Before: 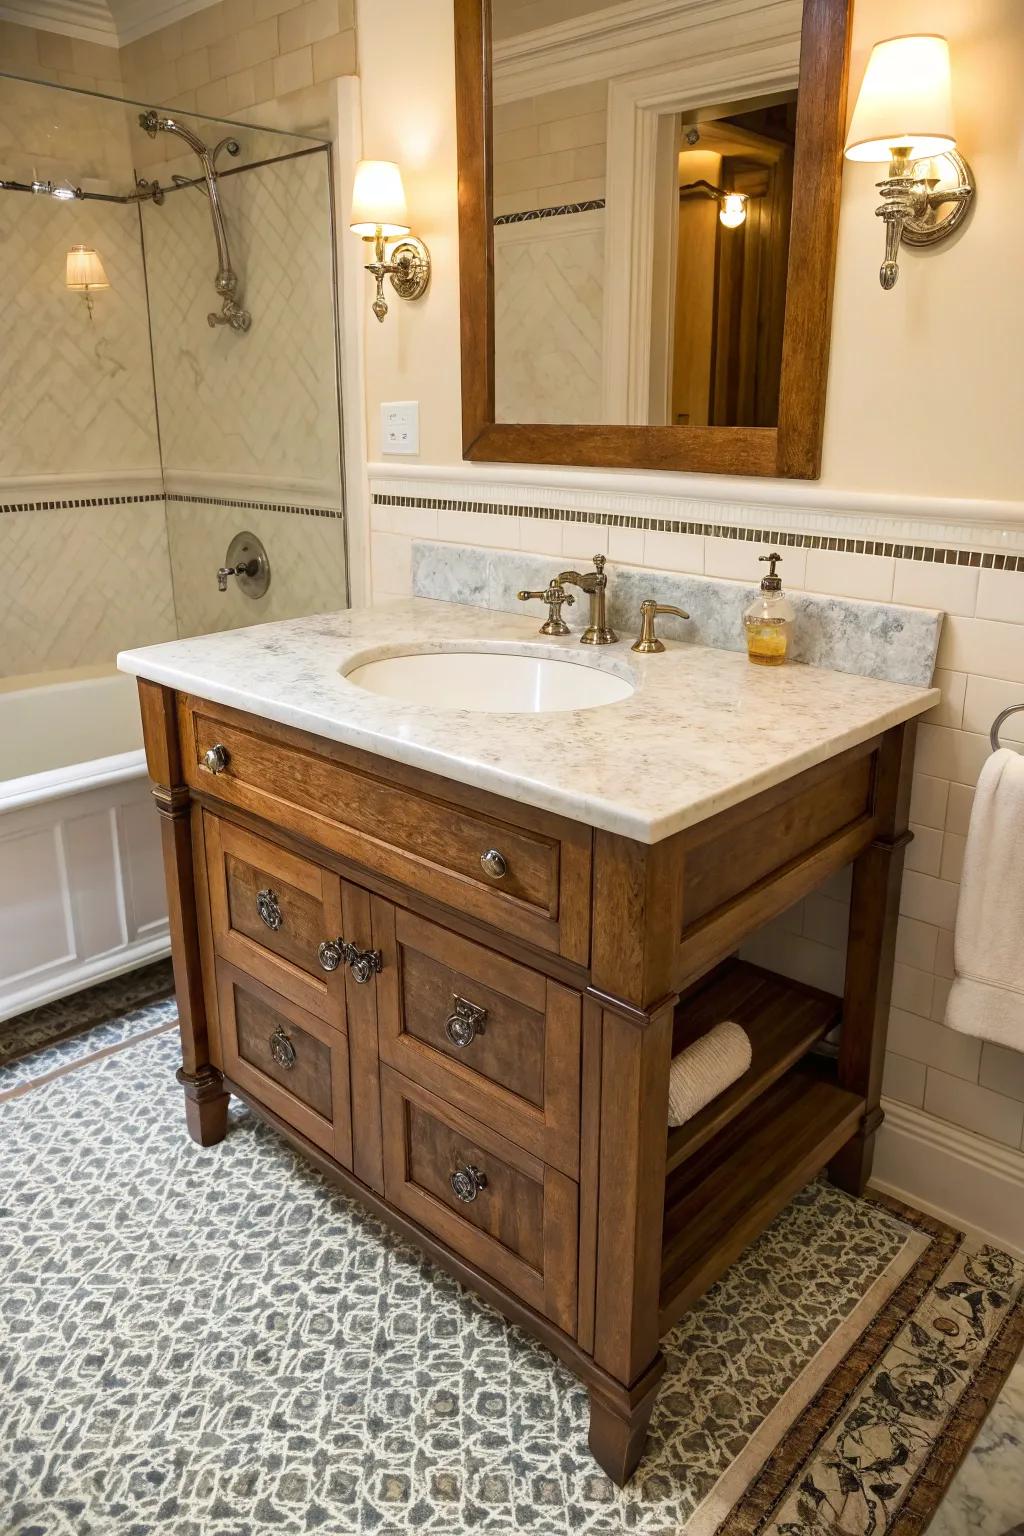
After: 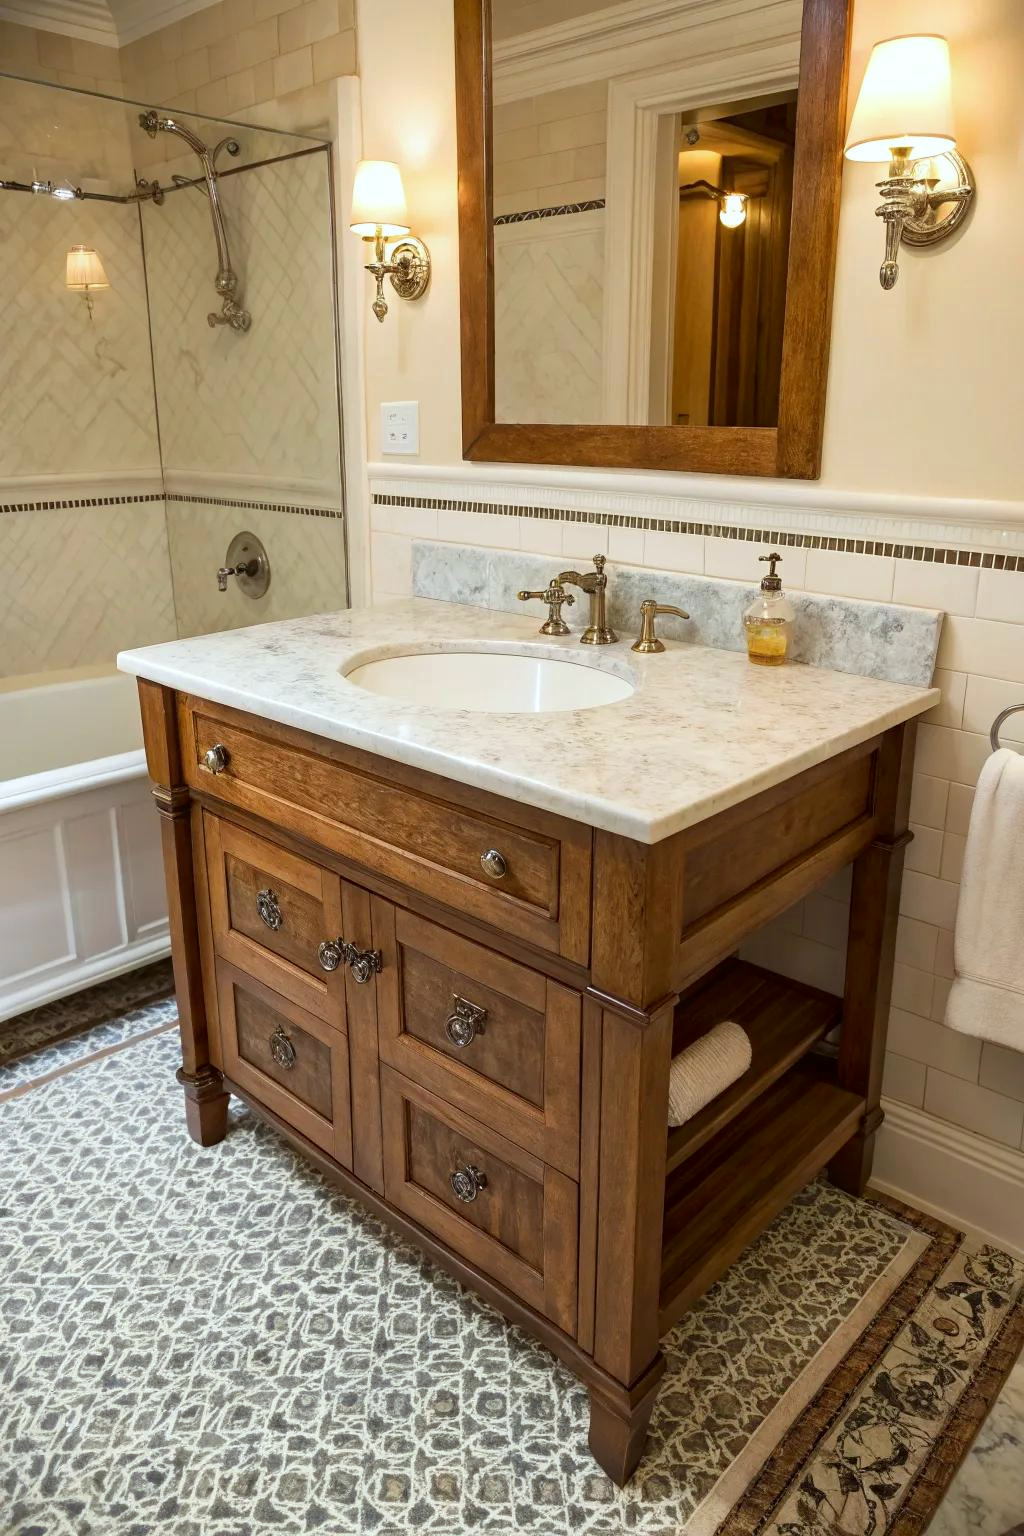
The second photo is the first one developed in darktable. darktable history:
color correction: highlights a* -2.83, highlights b* -2.17, shadows a* 2.51, shadows b* 2.8
